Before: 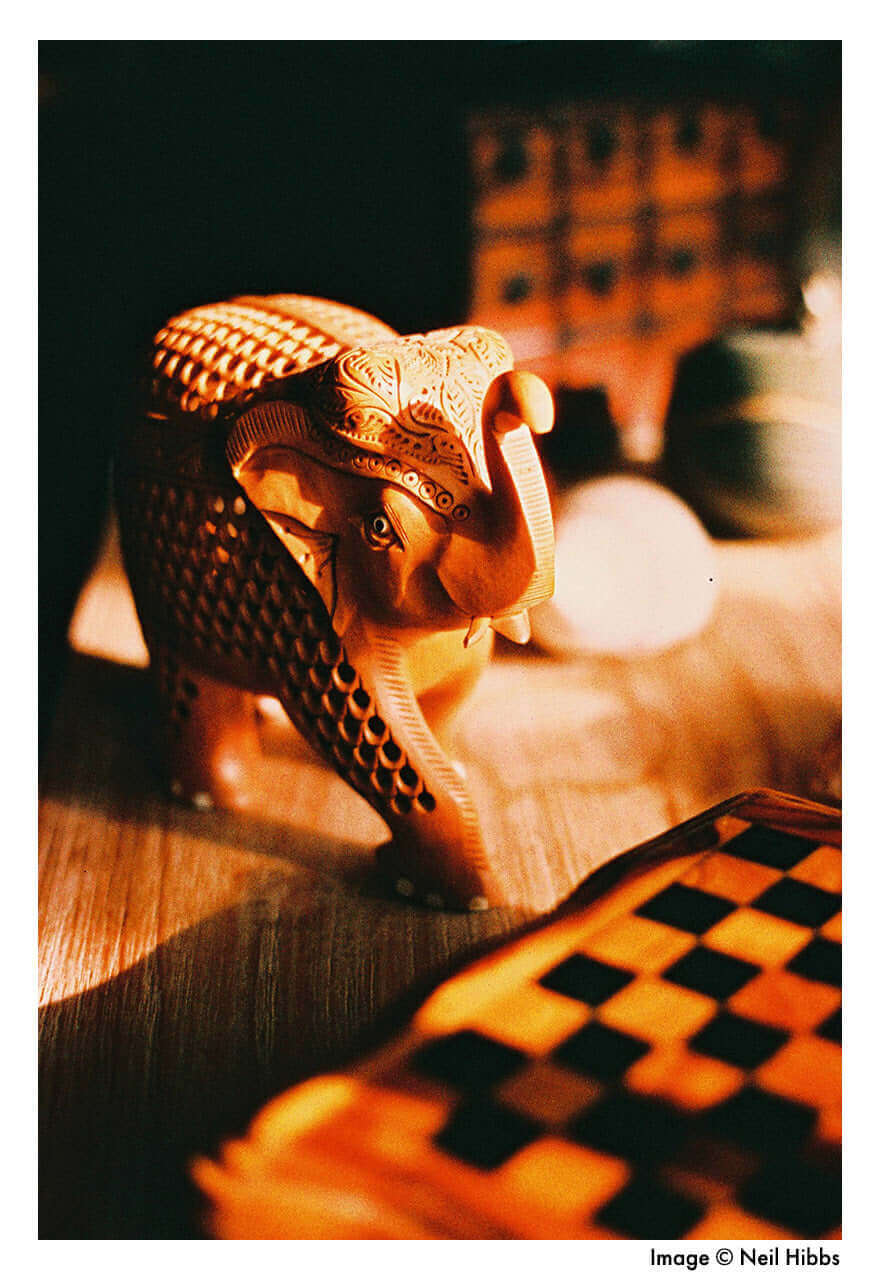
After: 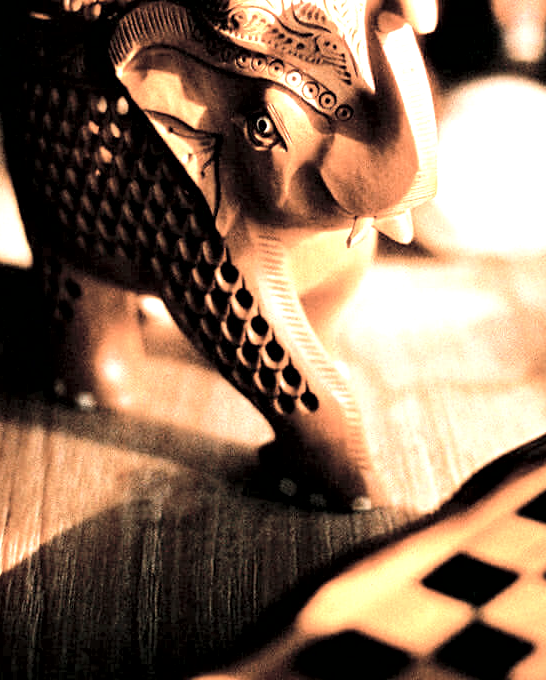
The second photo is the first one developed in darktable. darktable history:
exposure: black level correction 0.009, exposure 0.119 EV, compensate highlight preservation false
contrast brightness saturation: brightness 0.18, saturation -0.5
crop: left 13.312%, top 31.28%, right 24.627%, bottom 15.582%
tone equalizer: -8 EV -1.08 EV, -7 EV -1.01 EV, -6 EV -0.867 EV, -5 EV -0.578 EV, -3 EV 0.578 EV, -2 EV 0.867 EV, -1 EV 1.01 EV, +0 EV 1.08 EV, edges refinement/feathering 500, mask exposure compensation -1.57 EV, preserve details no
